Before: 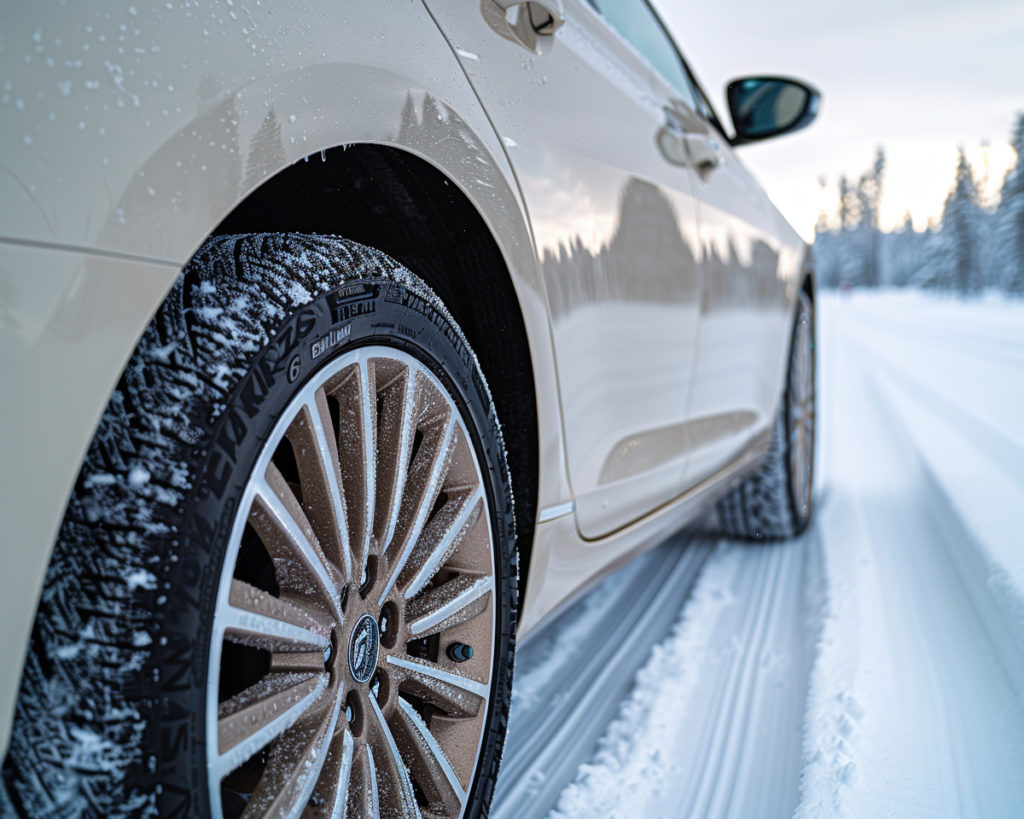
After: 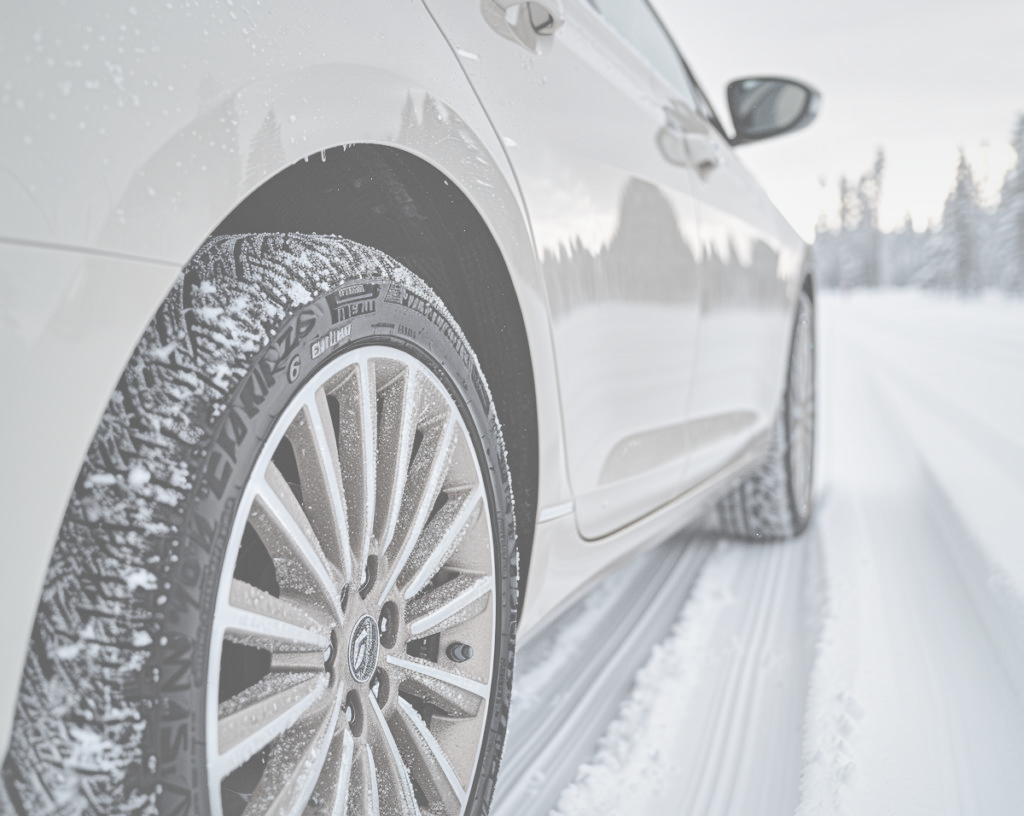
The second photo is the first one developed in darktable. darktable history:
contrast brightness saturation: contrast -0.303, brightness 0.733, saturation -0.773
crop: top 0.057%, bottom 0.153%
local contrast: mode bilateral grid, contrast 19, coarseness 50, detail 150%, midtone range 0.2
